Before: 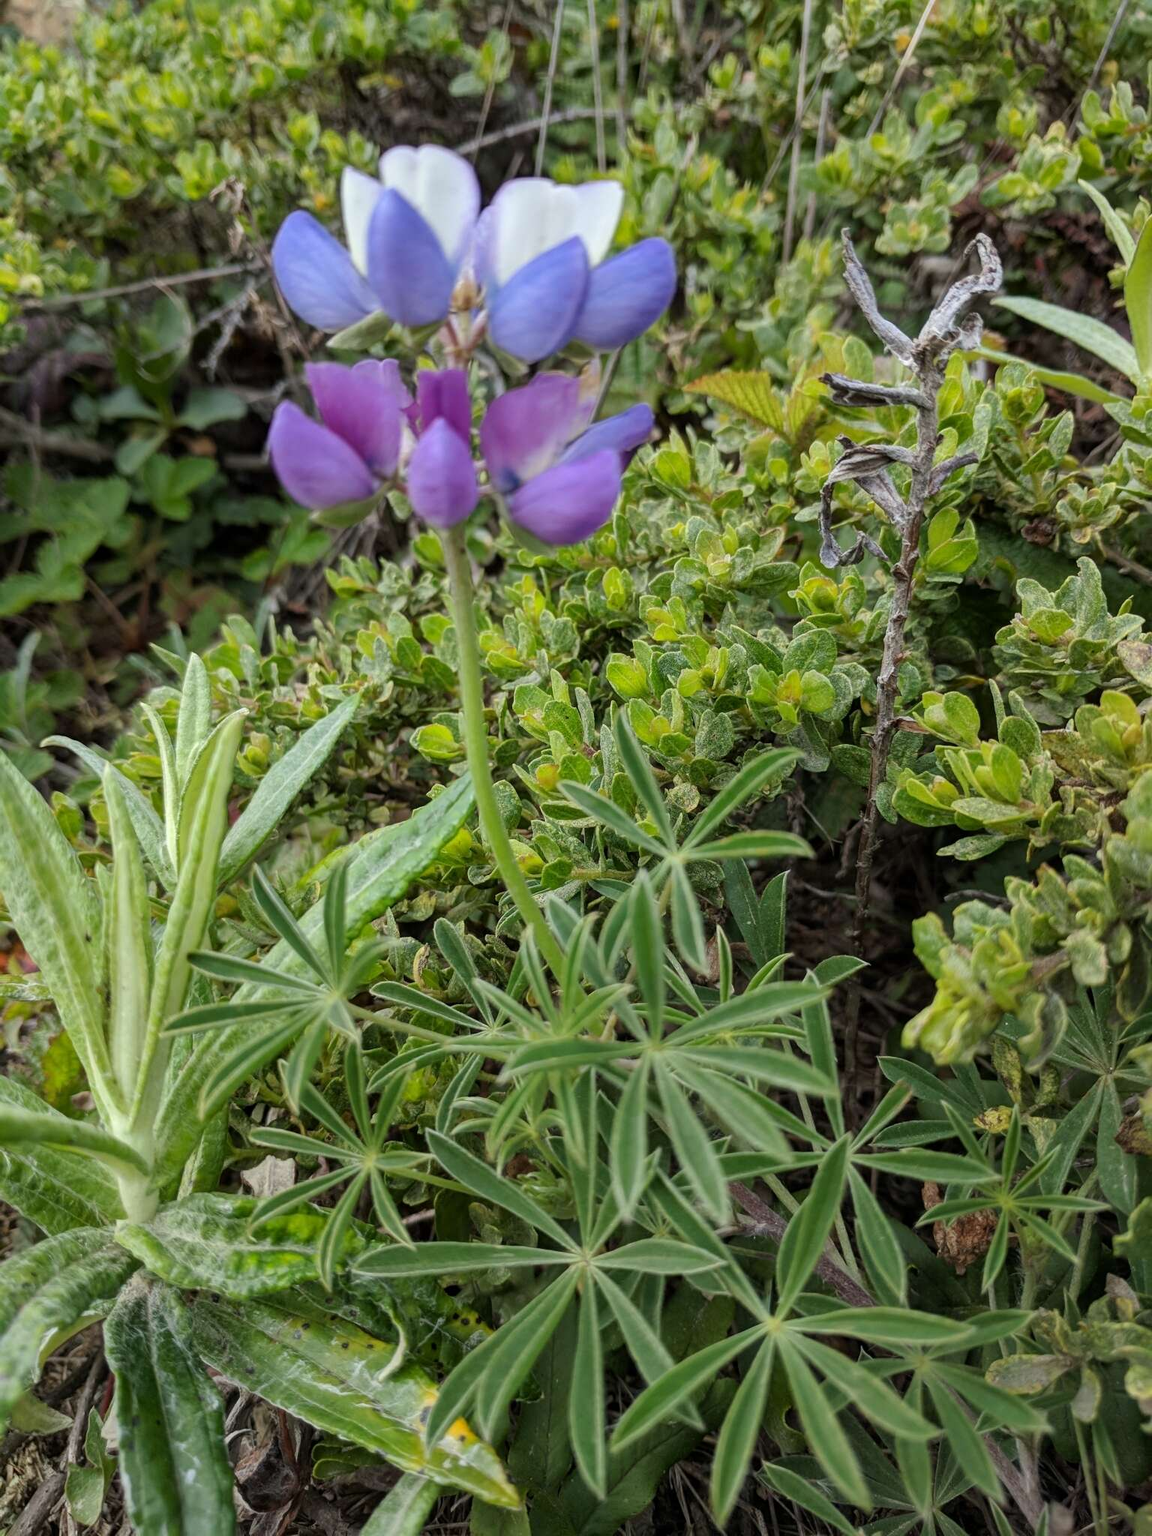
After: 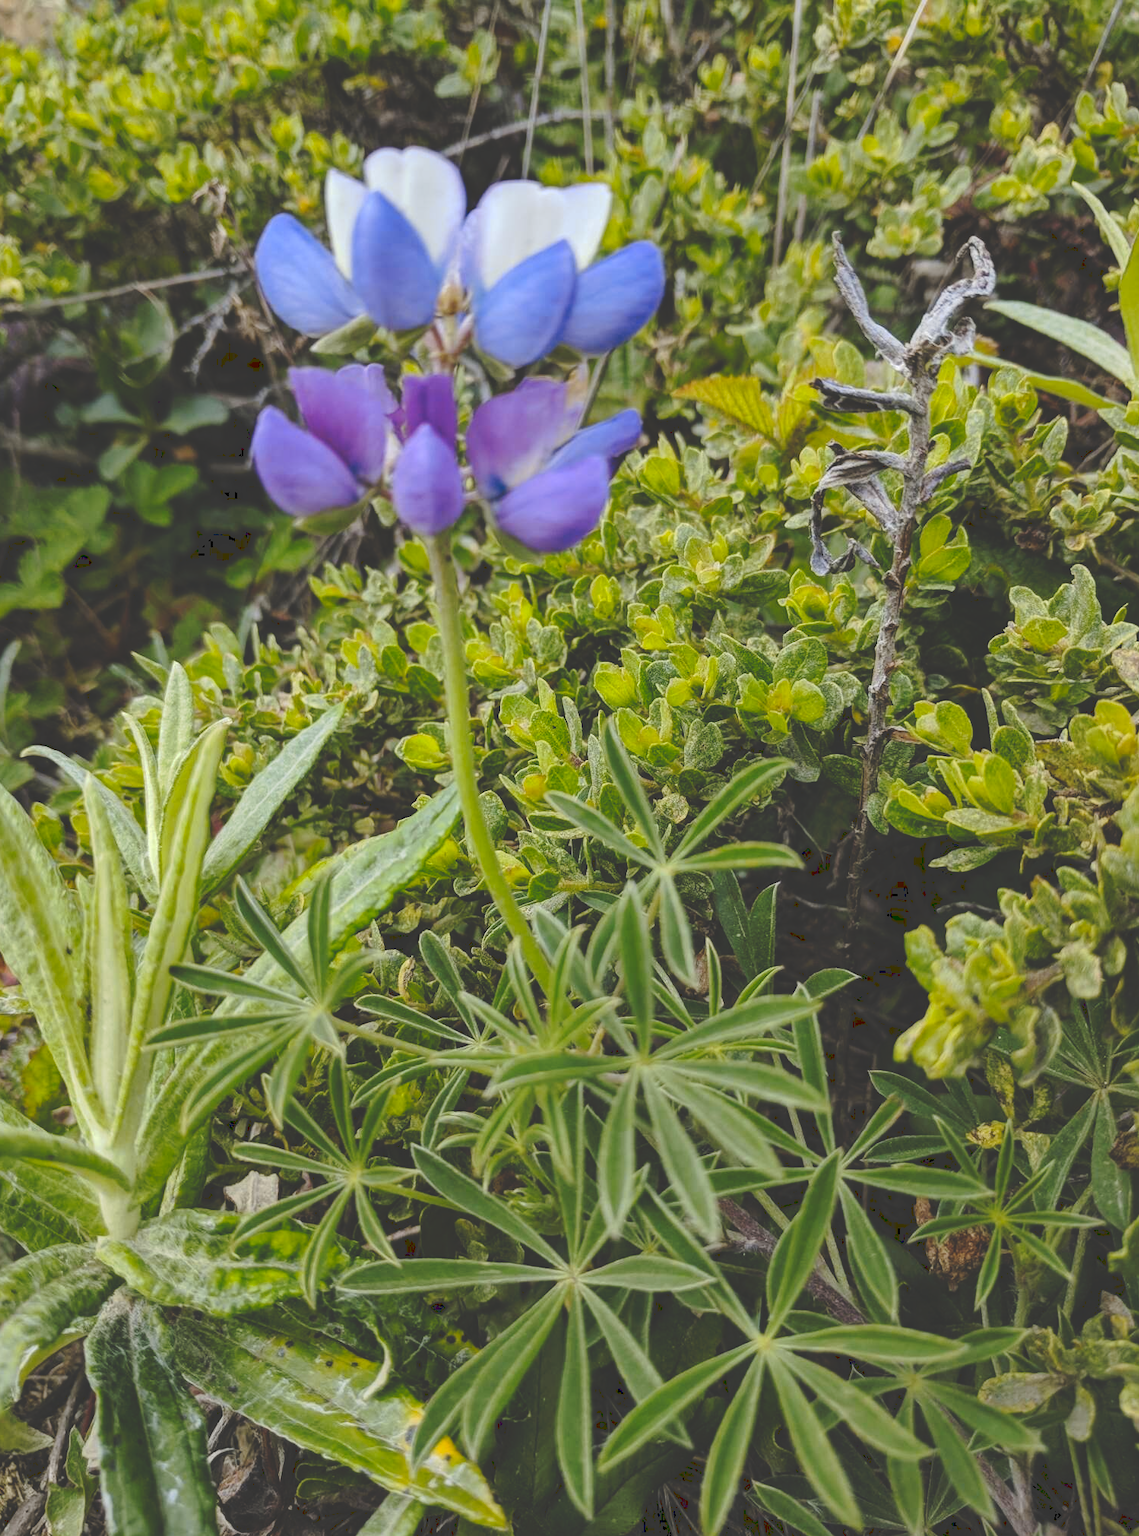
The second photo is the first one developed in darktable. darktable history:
color contrast: green-magenta contrast 0.85, blue-yellow contrast 1.25, unbound 0
crop and rotate: left 1.774%, right 0.633%, bottom 1.28%
tone curve: curves: ch0 [(0, 0) (0.003, 0.211) (0.011, 0.211) (0.025, 0.215) (0.044, 0.218) (0.069, 0.224) (0.1, 0.227) (0.136, 0.233) (0.177, 0.247) (0.224, 0.275) (0.277, 0.309) (0.335, 0.366) (0.399, 0.438) (0.468, 0.515) (0.543, 0.586) (0.623, 0.658) (0.709, 0.735) (0.801, 0.821) (0.898, 0.889) (1, 1)], preserve colors none
shadows and highlights: shadows 20.91, highlights -35.45, soften with gaussian
